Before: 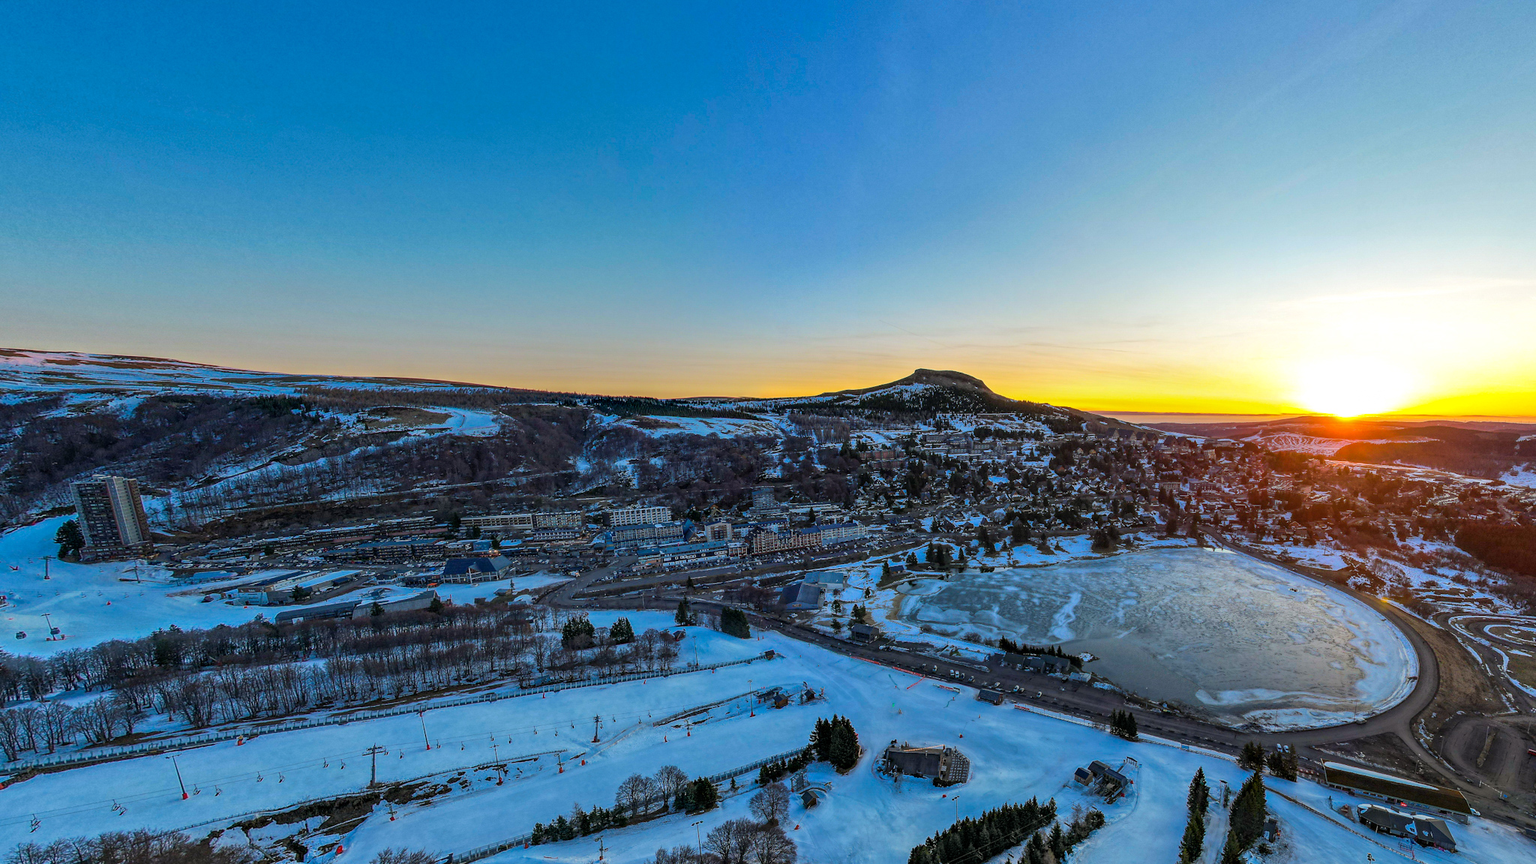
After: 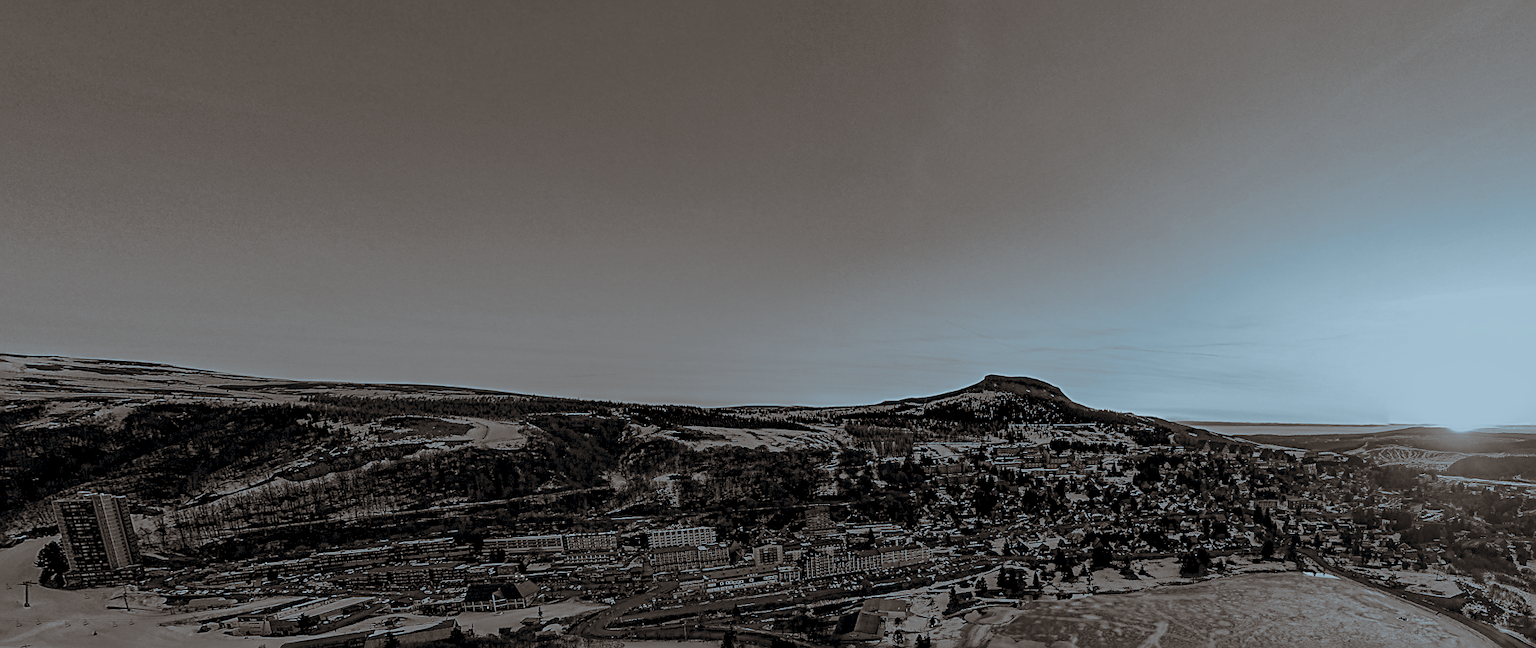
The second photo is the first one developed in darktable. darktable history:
crop: left 1.509%, top 3.452%, right 7.696%, bottom 28.452%
sharpen: radius 2.531, amount 0.628
colorize: hue 194.4°, saturation 29%, source mix 61.75%, lightness 3.98%, version 1
split-toning: shadows › hue 32.4°, shadows › saturation 0.51, highlights › hue 180°, highlights › saturation 0, balance -60.17, compress 55.19%
exposure: black level correction 0.011, exposure 1.088 EV, compensate exposure bias true, compensate highlight preservation false
